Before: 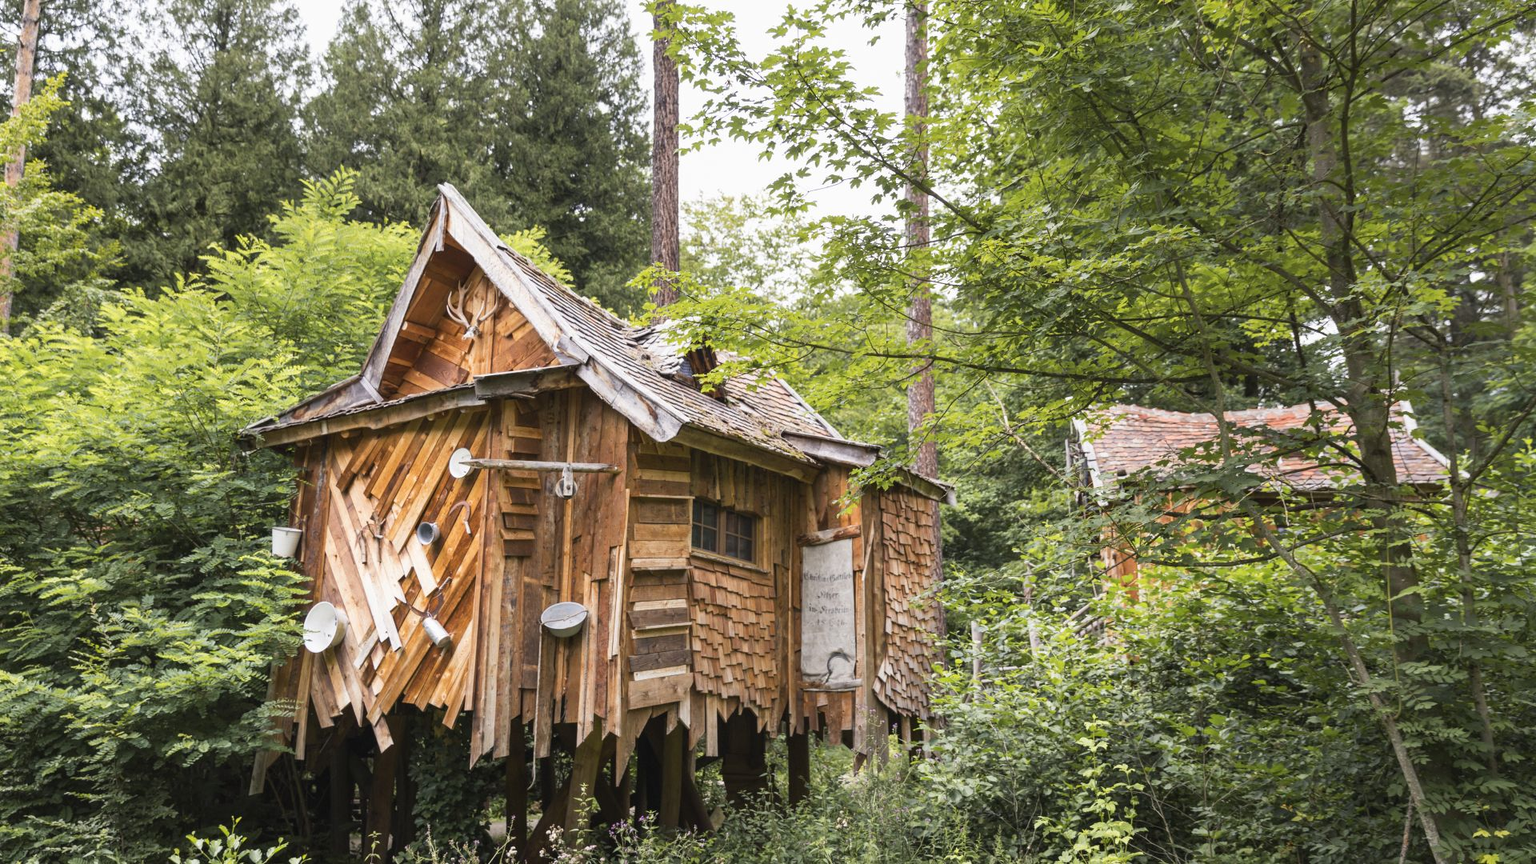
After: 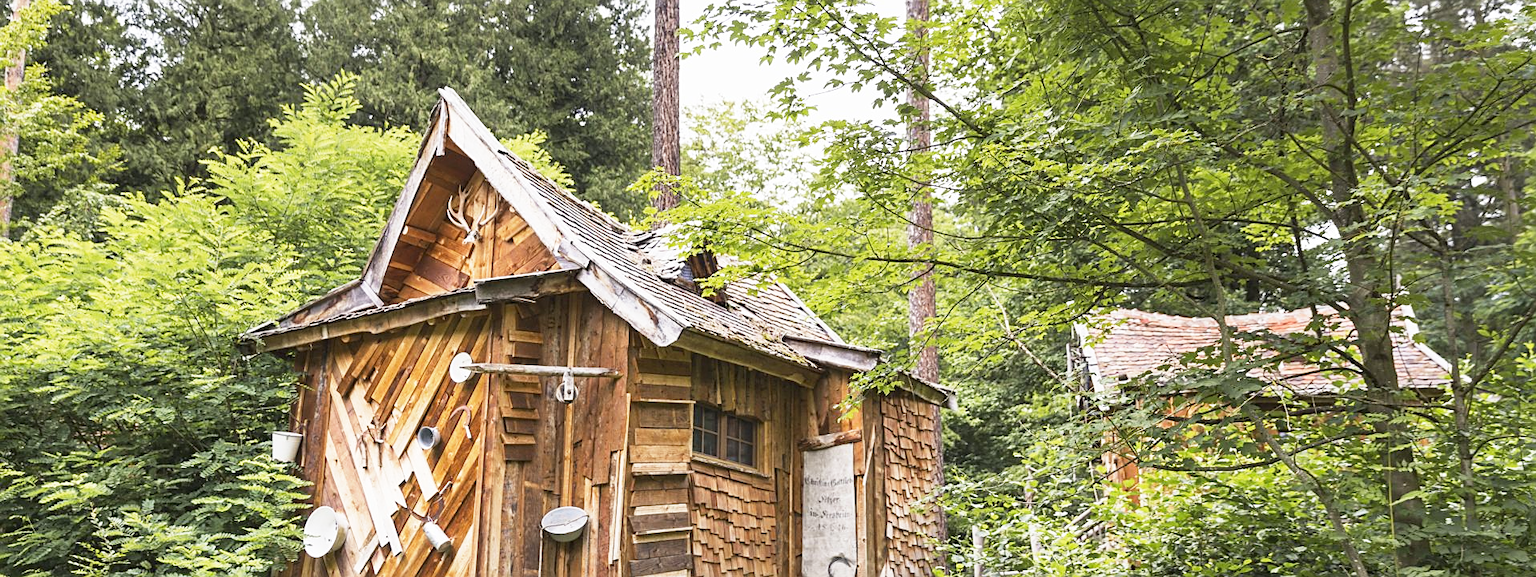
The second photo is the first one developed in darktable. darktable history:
base curve: curves: ch0 [(0, 0) (0.579, 0.807) (1, 1)], preserve colors none
crop: top 11.134%, bottom 22.02%
sharpen: on, module defaults
color zones: curves: ch0 [(0.018, 0.548) (0.197, 0.654) (0.425, 0.447) (0.605, 0.658) (0.732, 0.579)]; ch1 [(0.105, 0.531) (0.224, 0.531) (0.386, 0.39) (0.618, 0.456) (0.732, 0.456) (0.956, 0.421)]; ch2 [(0.039, 0.583) (0.215, 0.465) (0.399, 0.544) (0.465, 0.548) (0.614, 0.447) (0.724, 0.43) (0.882, 0.623) (0.956, 0.632)], mix -119.9%
